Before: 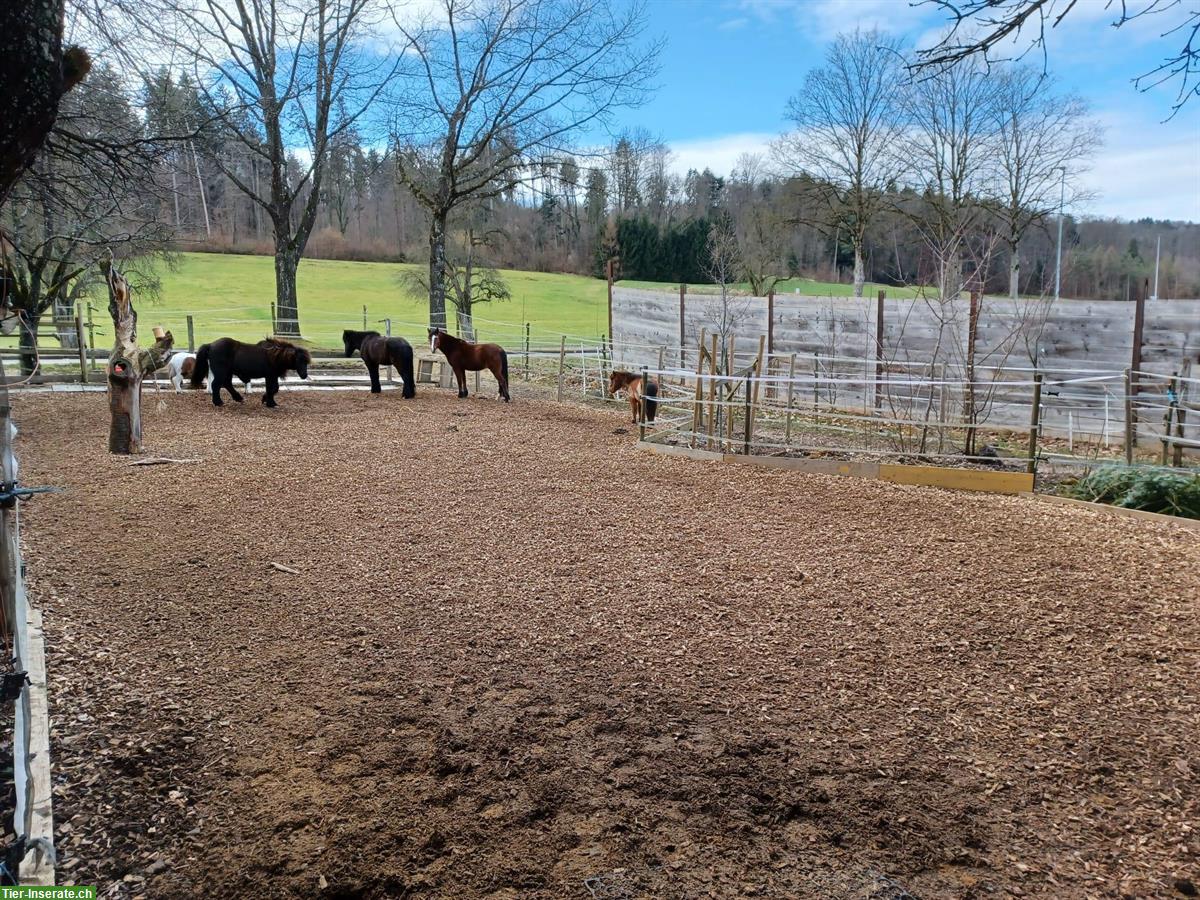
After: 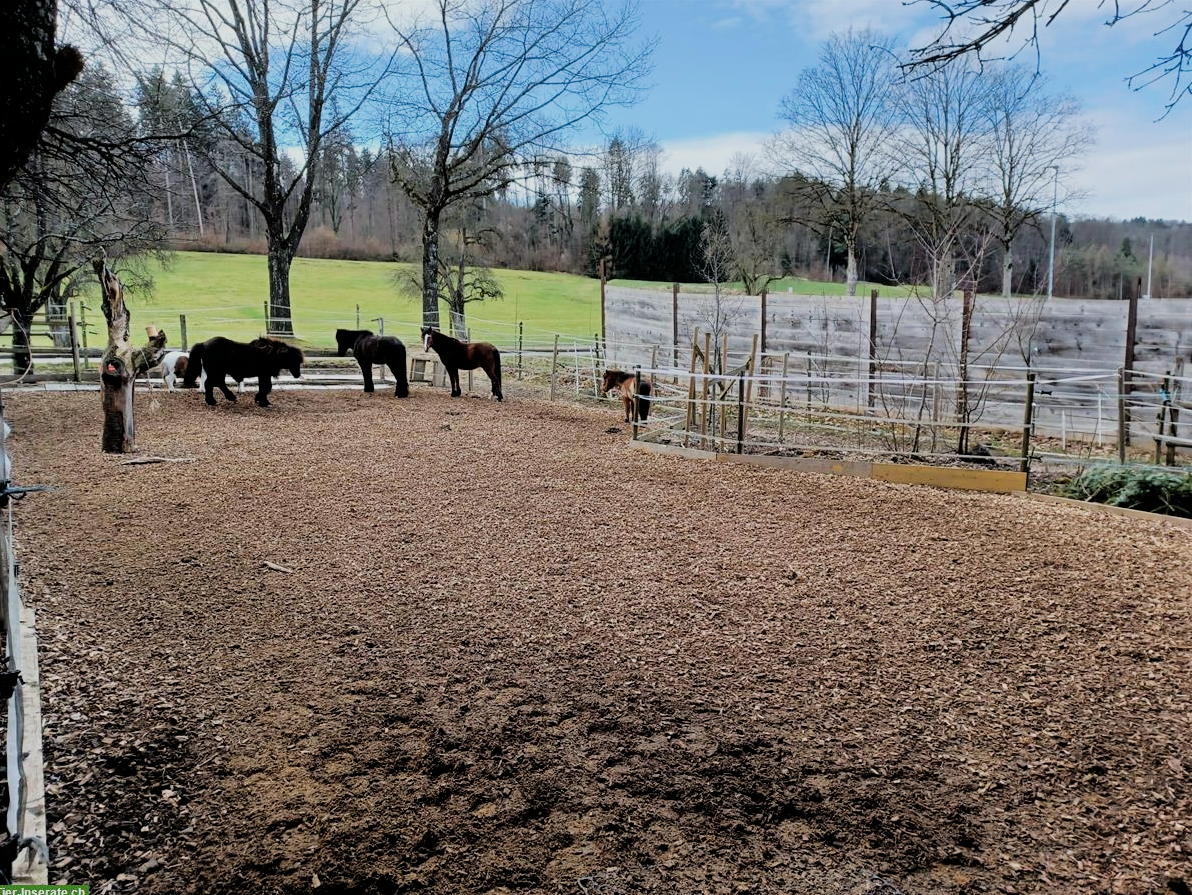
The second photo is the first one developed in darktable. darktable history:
filmic rgb: black relative exposure -5 EV, hardness 2.88, contrast 1.2, highlights saturation mix -30%
crop and rotate: left 0.614%, top 0.179%, bottom 0.309%
